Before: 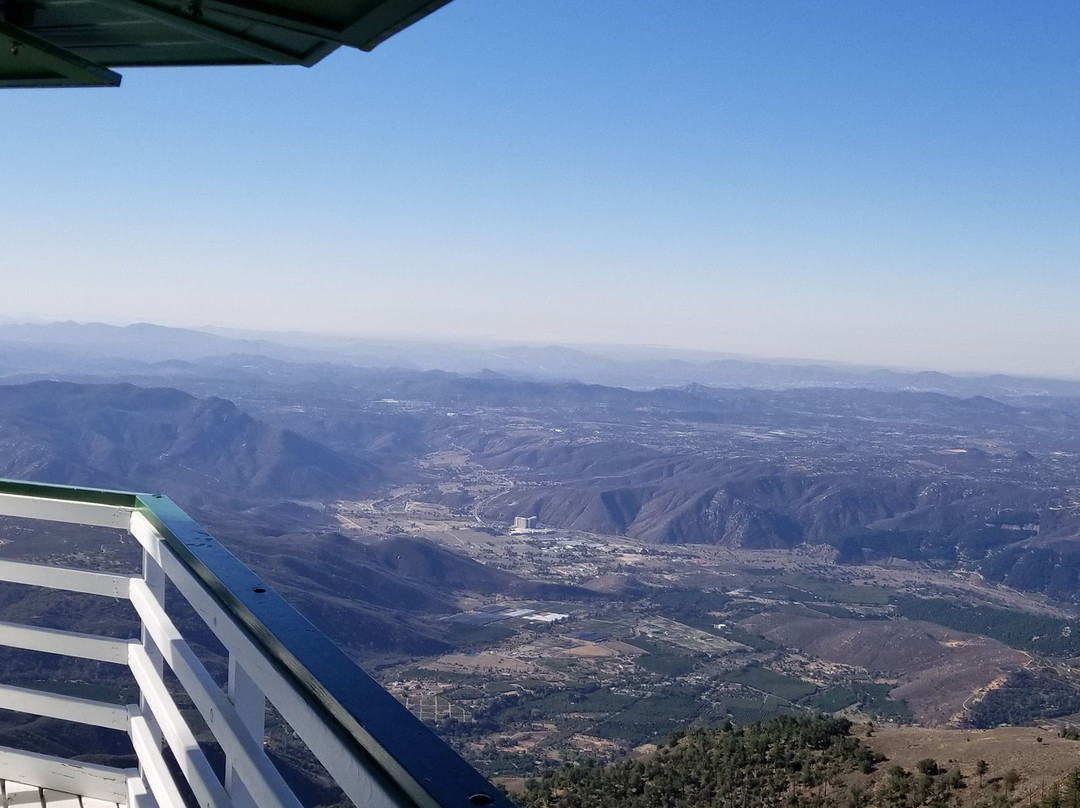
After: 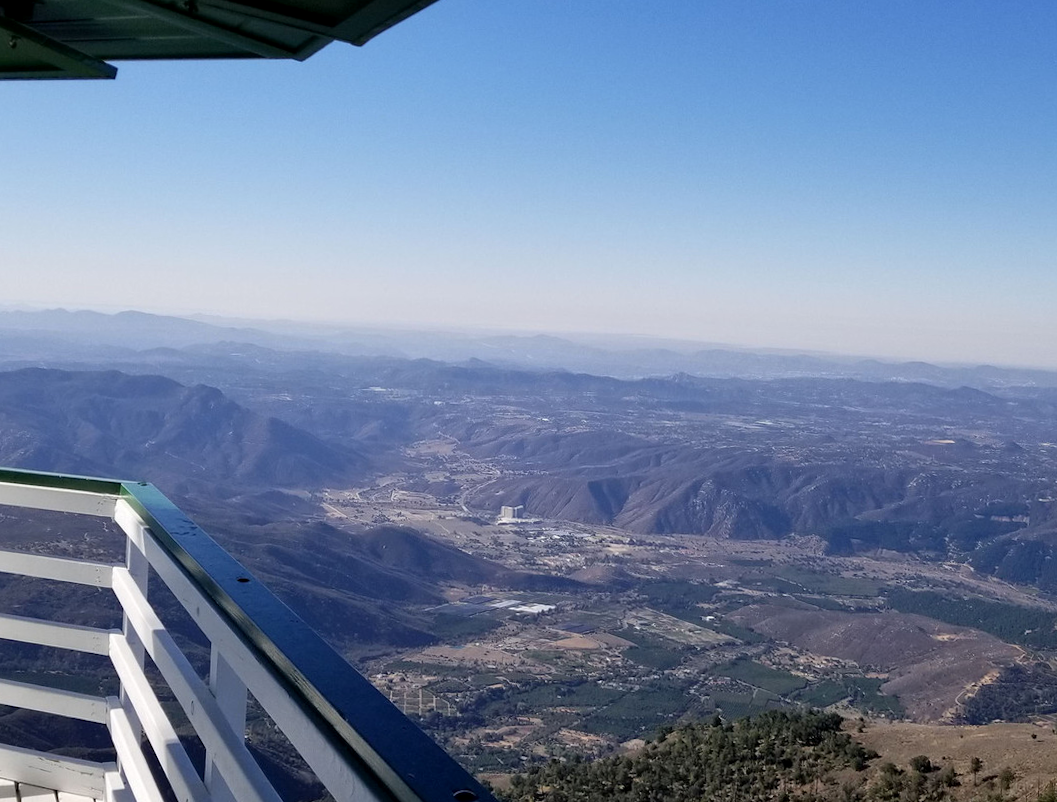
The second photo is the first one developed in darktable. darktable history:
color balance: mode lift, gamma, gain (sRGB), lift [0.97, 1, 1, 1], gamma [1.03, 1, 1, 1]
shadows and highlights: radius 125.46, shadows 30.51, highlights -30.51, low approximation 0.01, soften with gaussian
rotate and perspective: rotation 0.226°, lens shift (vertical) -0.042, crop left 0.023, crop right 0.982, crop top 0.006, crop bottom 0.994
